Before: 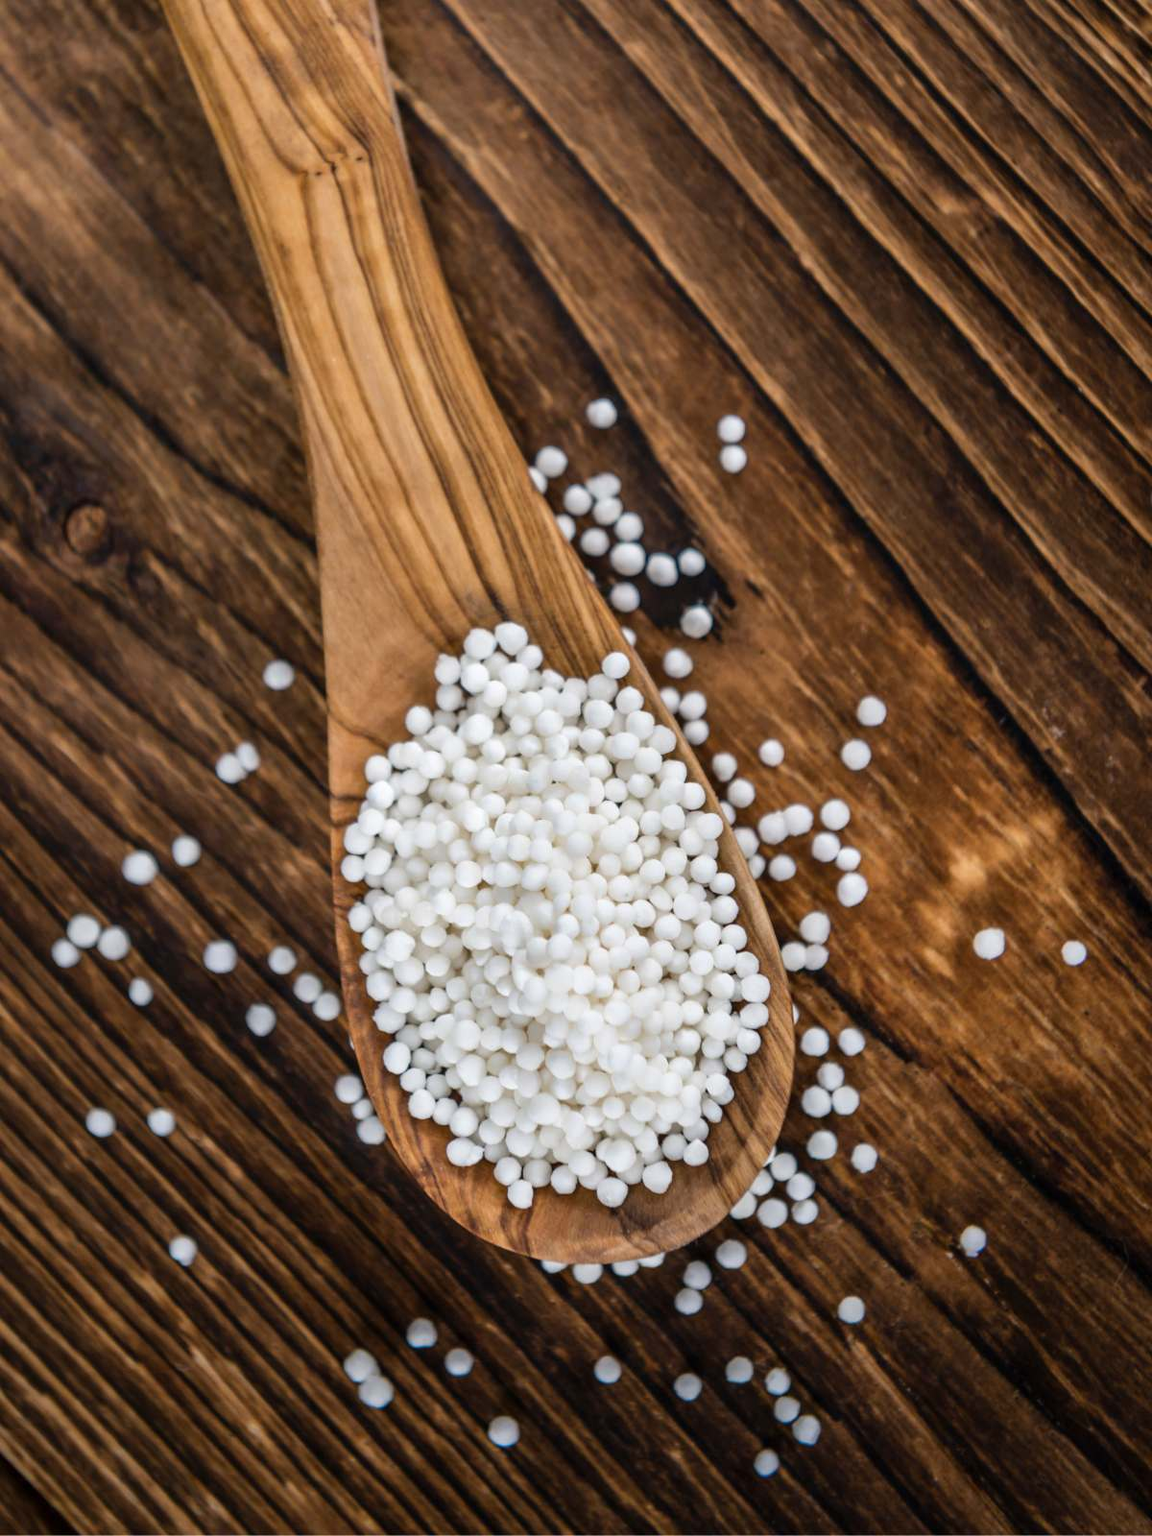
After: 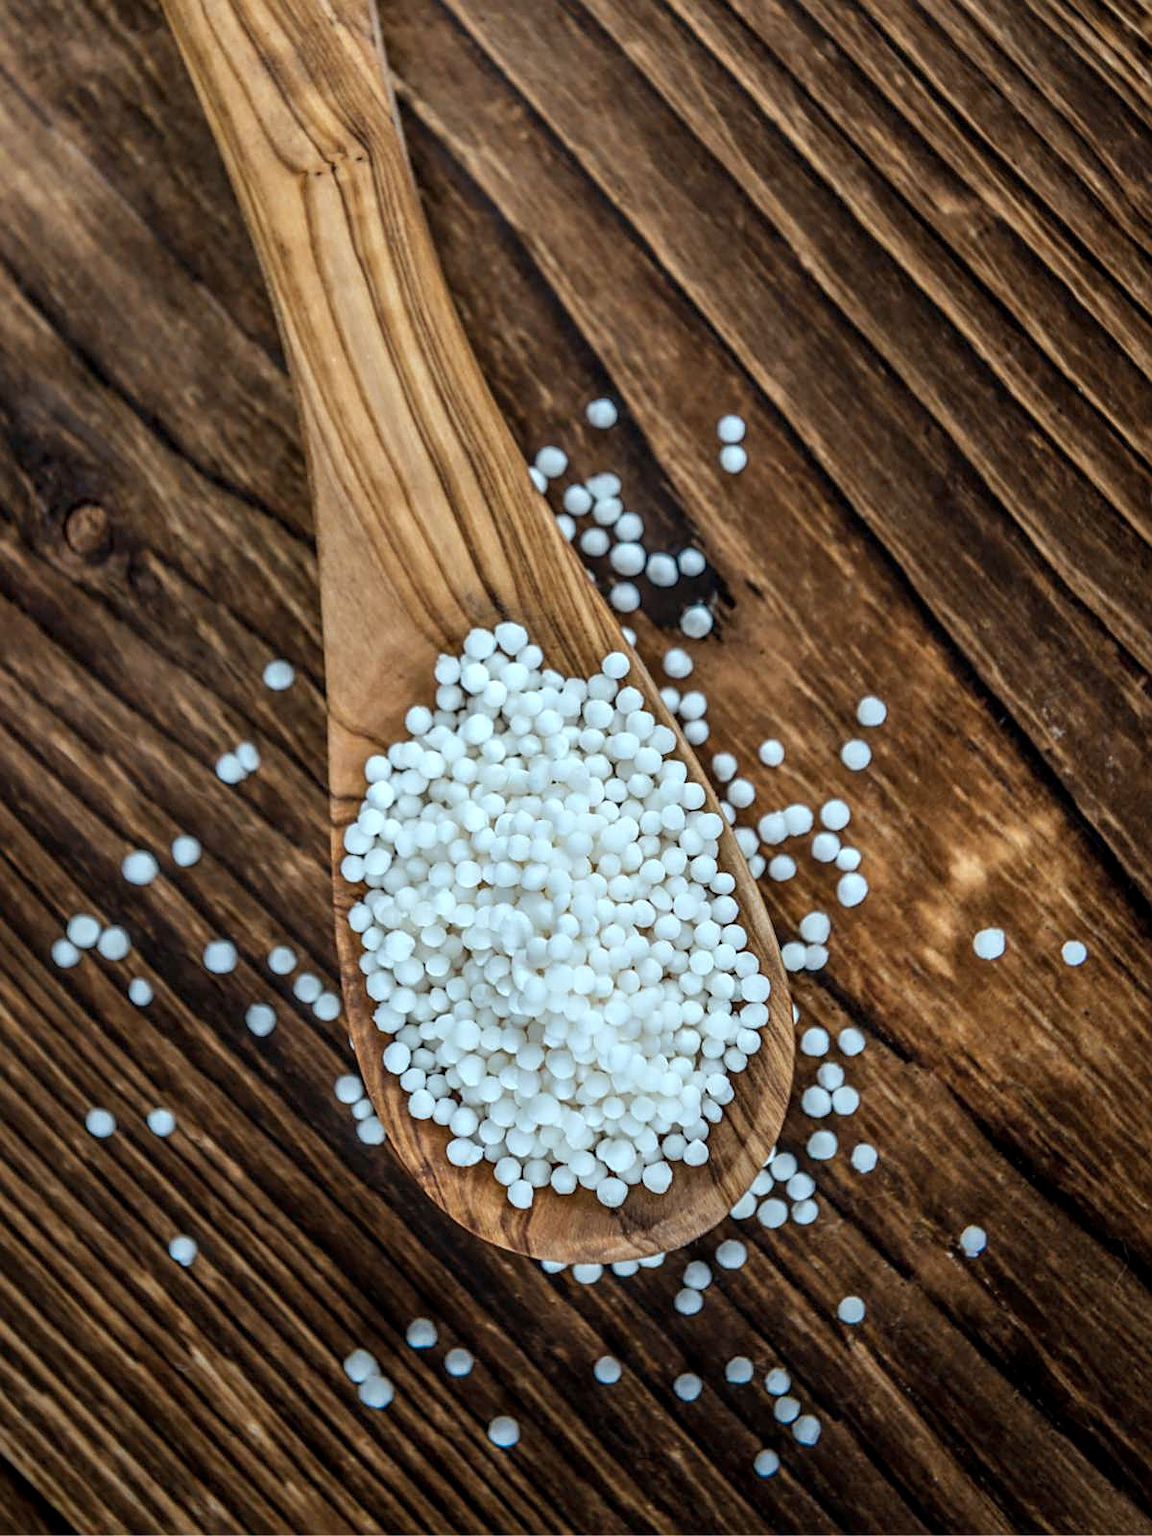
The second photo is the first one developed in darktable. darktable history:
local contrast: on, module defaults
color correction: highlights a* -10.04, highlights b* -10.37
sharpen: on, module defaults
